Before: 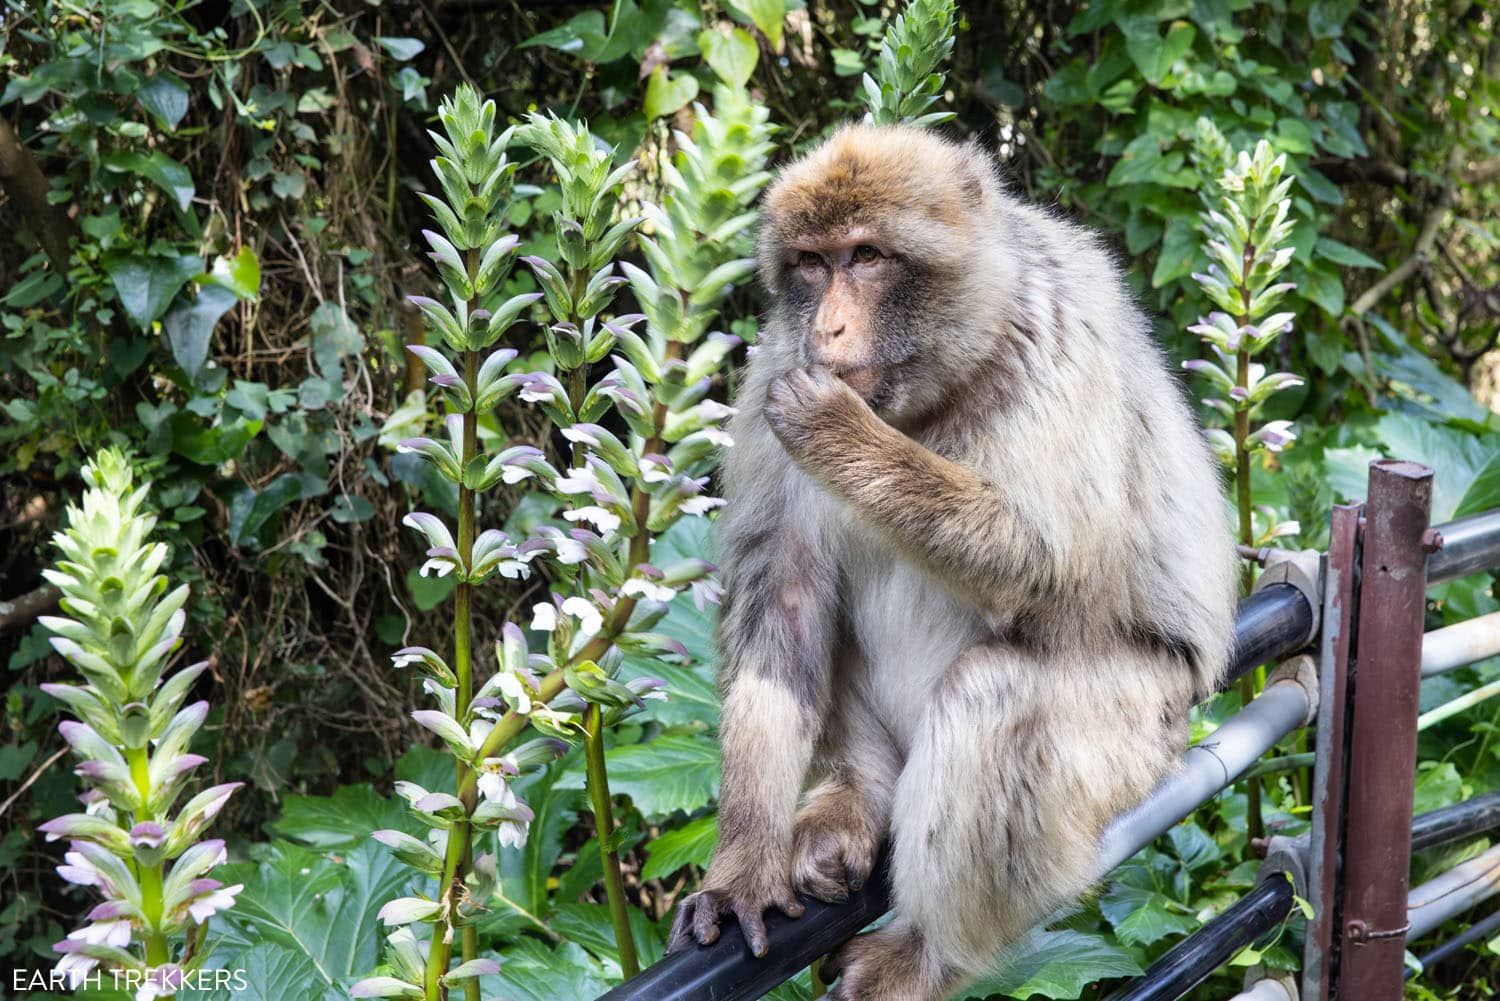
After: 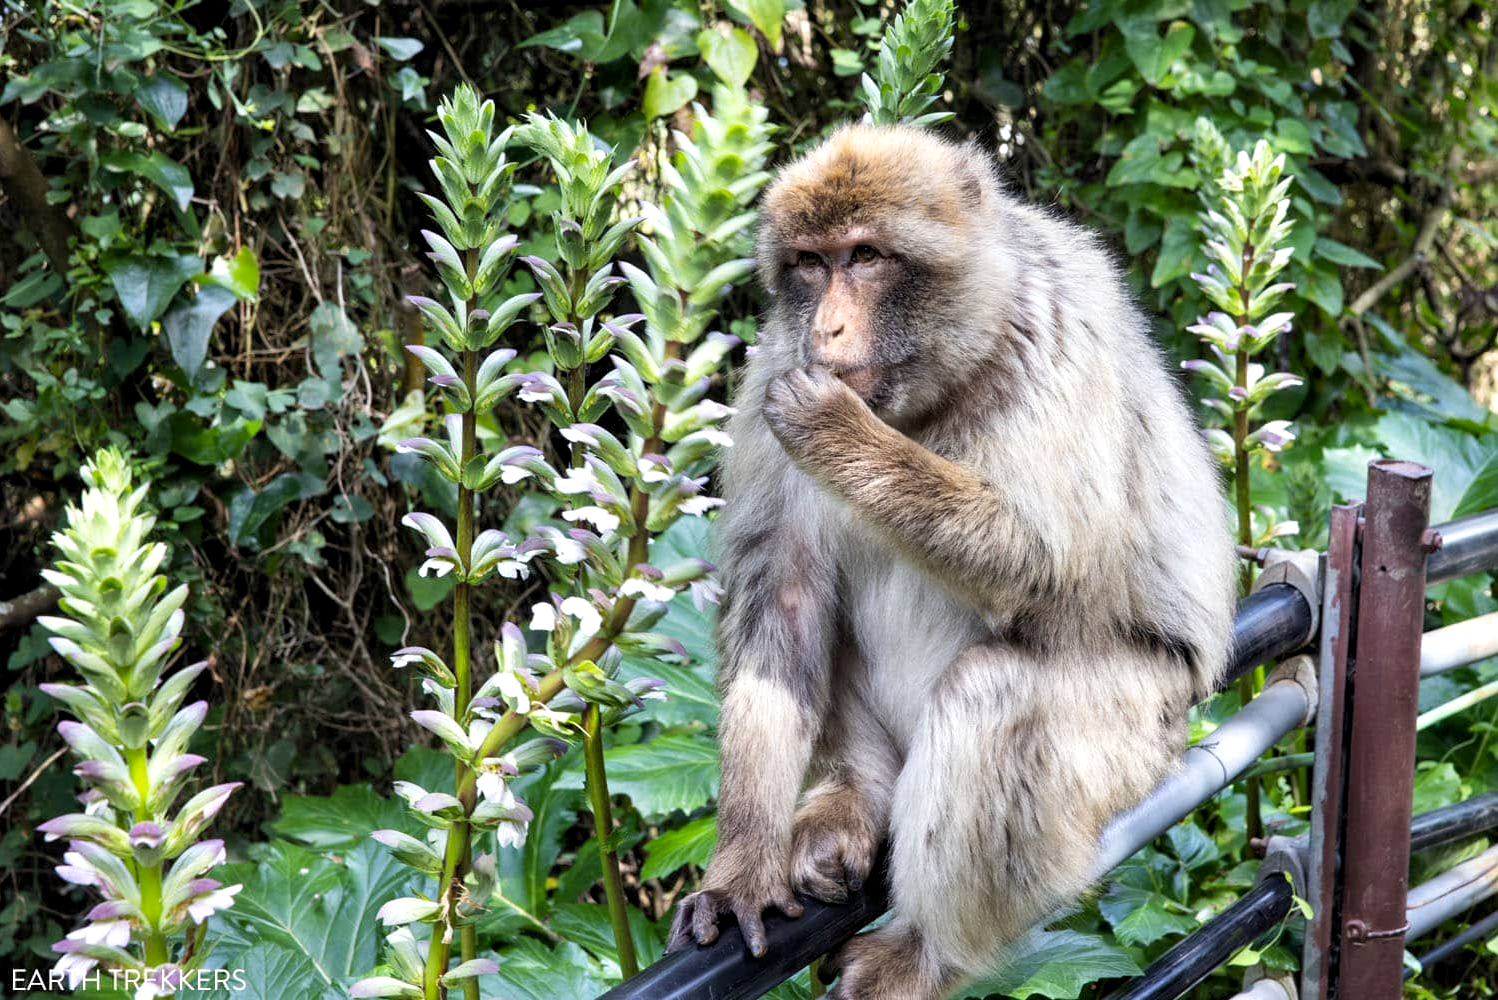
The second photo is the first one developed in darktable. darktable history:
contrast equalizer: y [[0.6 ×6], [0.55 ×6], [0 ×6], [0 ×6], [0 ×6]], mix 0.168
levels: levels [0.016, 0.492, 0.969]
crop: left 0.069%
